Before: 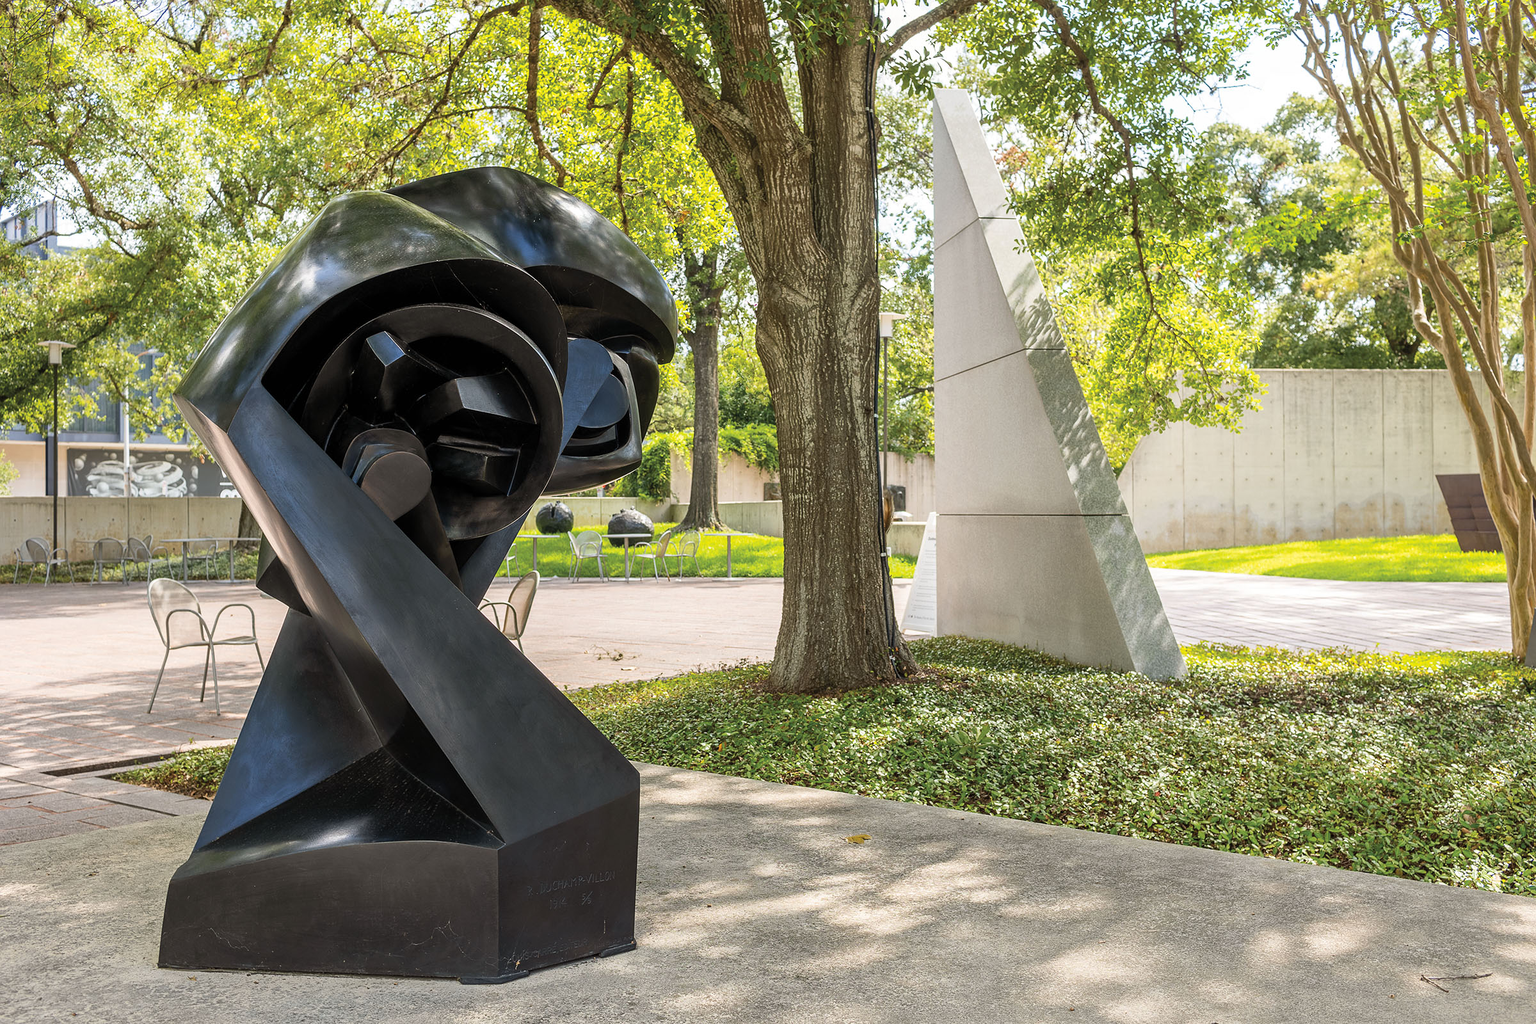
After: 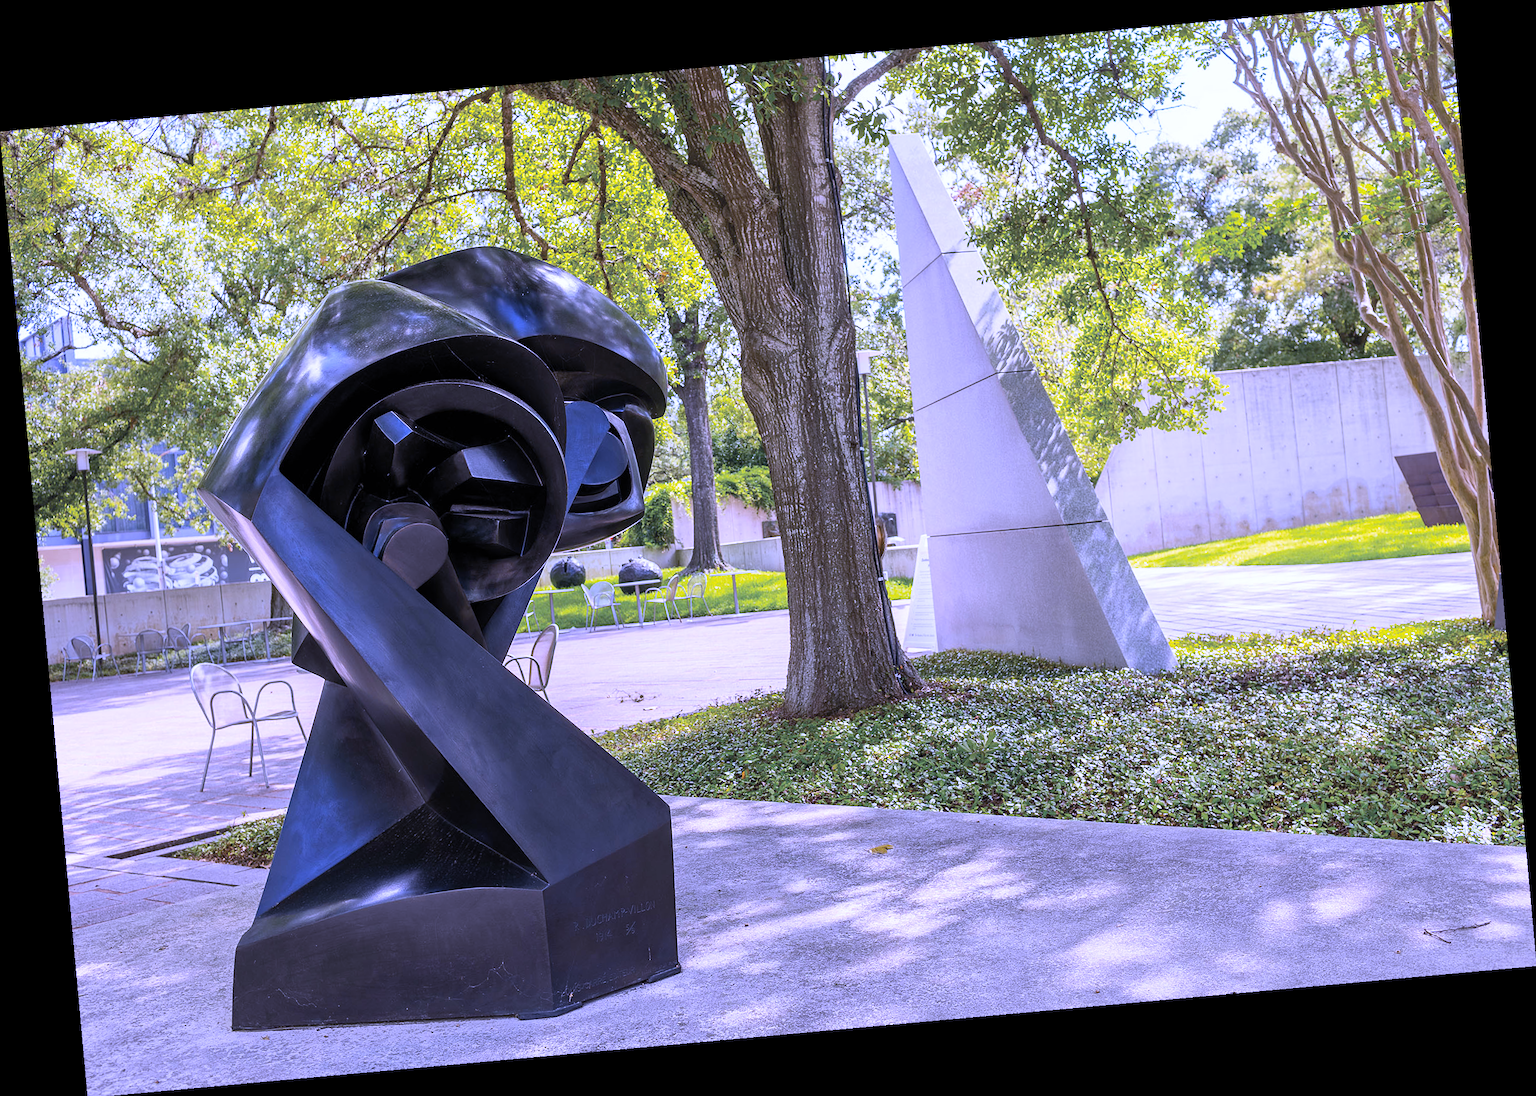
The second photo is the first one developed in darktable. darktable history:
white balance: red 0.98, blue 1.61
rotate and perspective: rotation -5.2°, automatic cropping off
